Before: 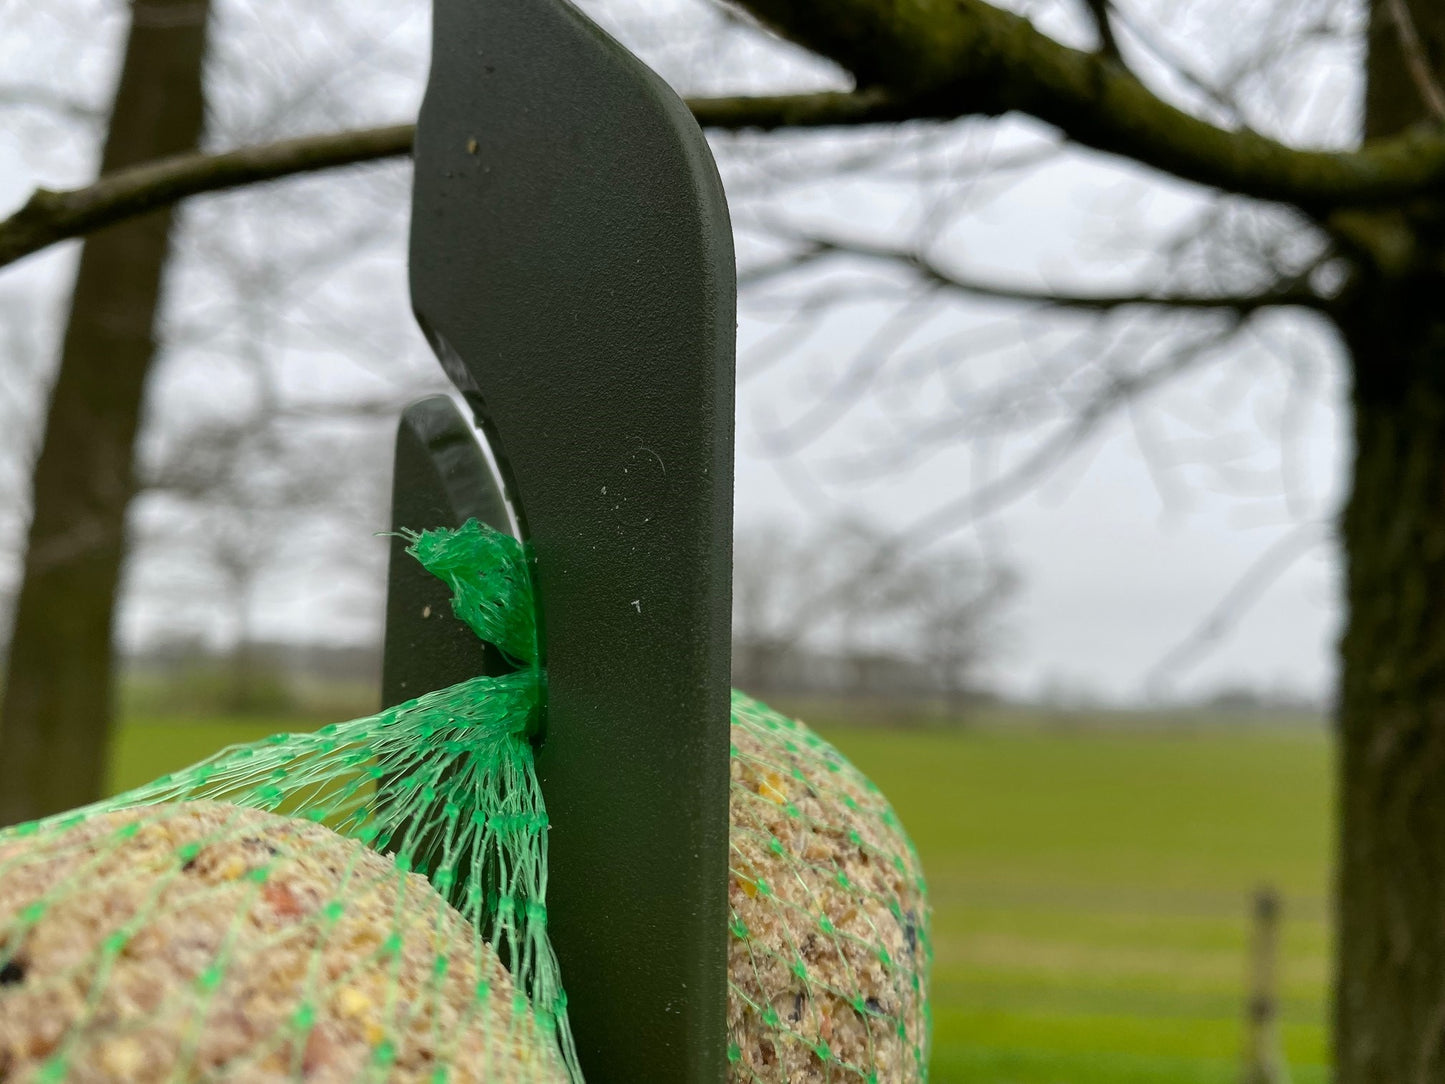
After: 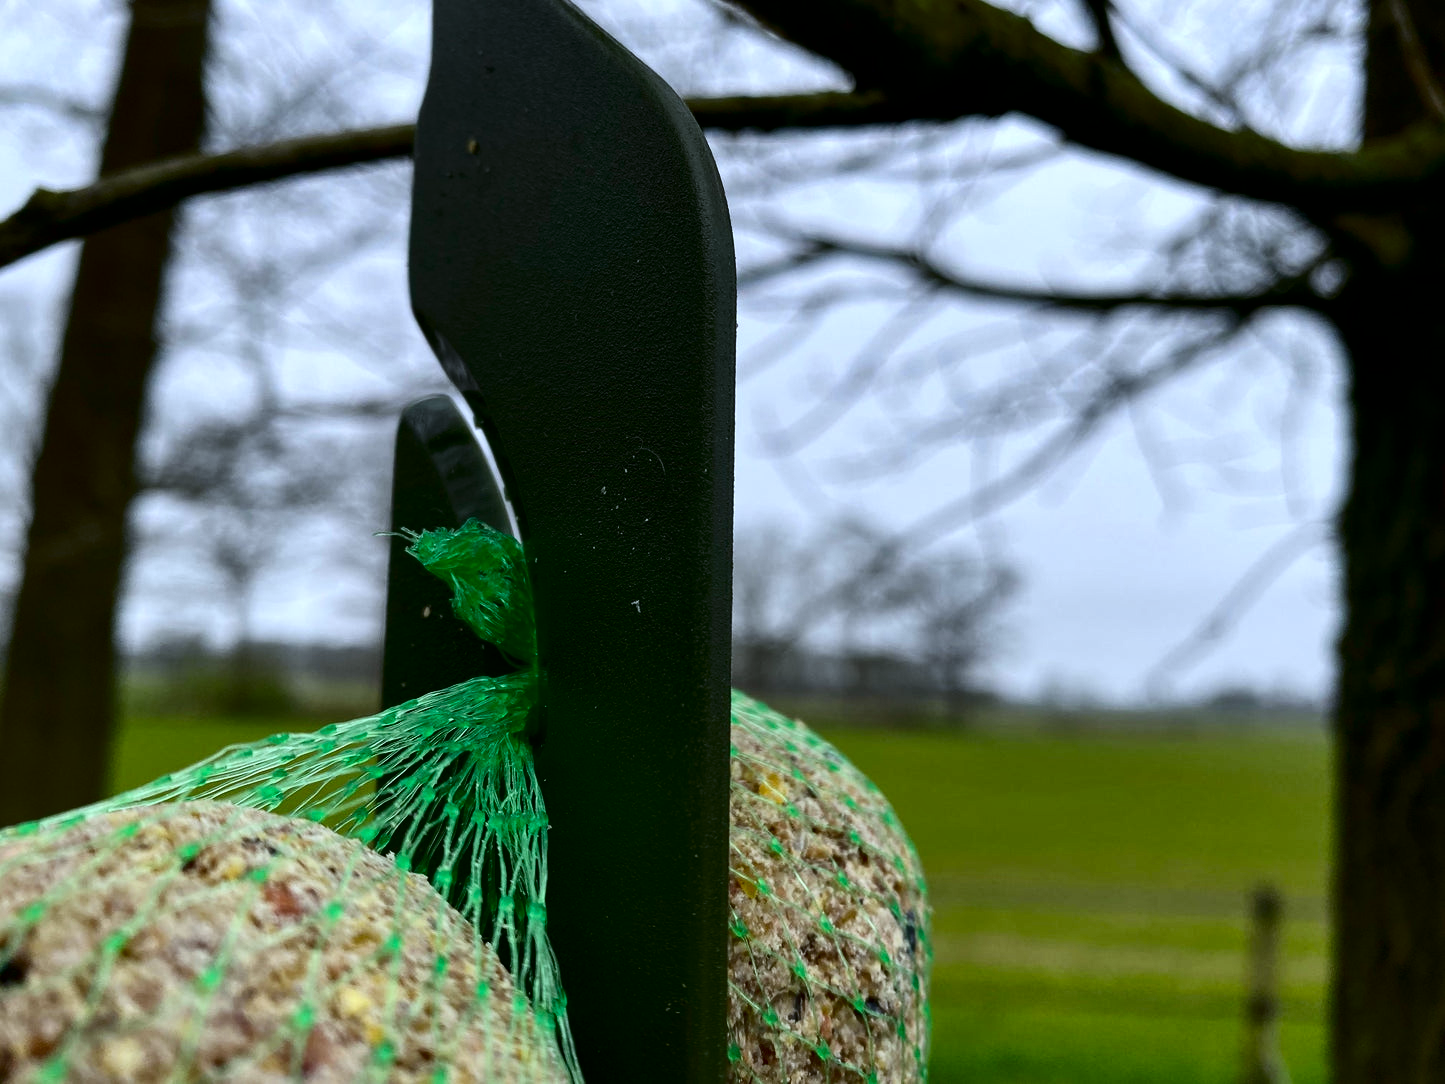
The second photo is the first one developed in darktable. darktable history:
white balance: red 0.931, blue 1.11
contrast brightness saturation: contrast 0.19, brightness -0.24, saturation 0.11
local contrast: mode bilateral grid, contrast 25, coarseness 50, detail 123%, midtone range 0.2
